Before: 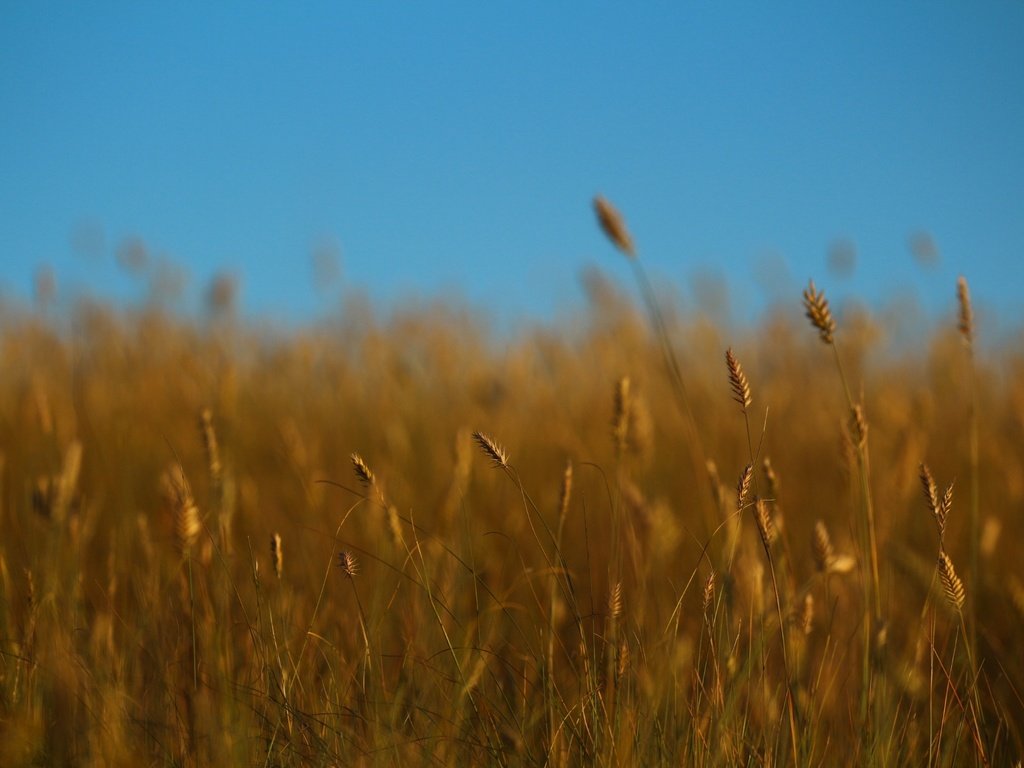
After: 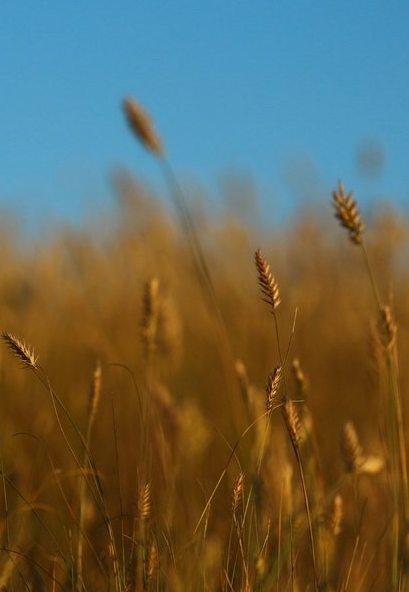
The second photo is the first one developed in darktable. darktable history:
crop: left 46.056%, top 12.956%, right 13.919%, bottom 9.878%
